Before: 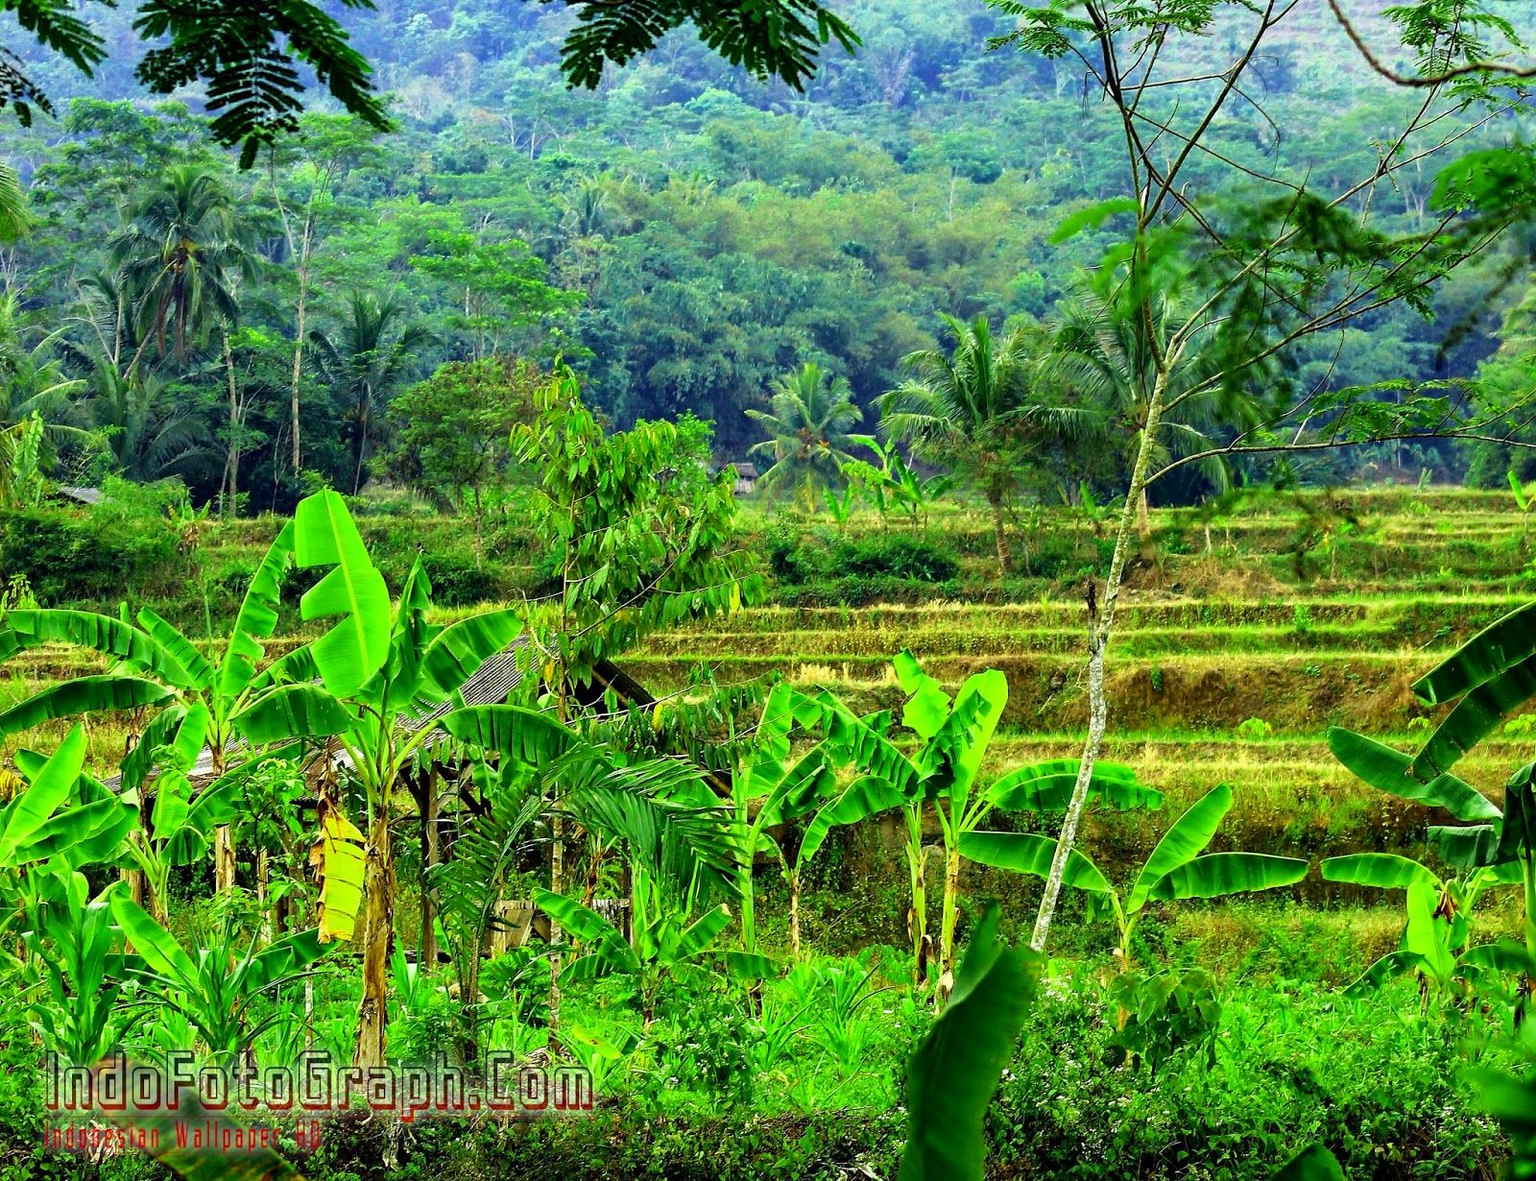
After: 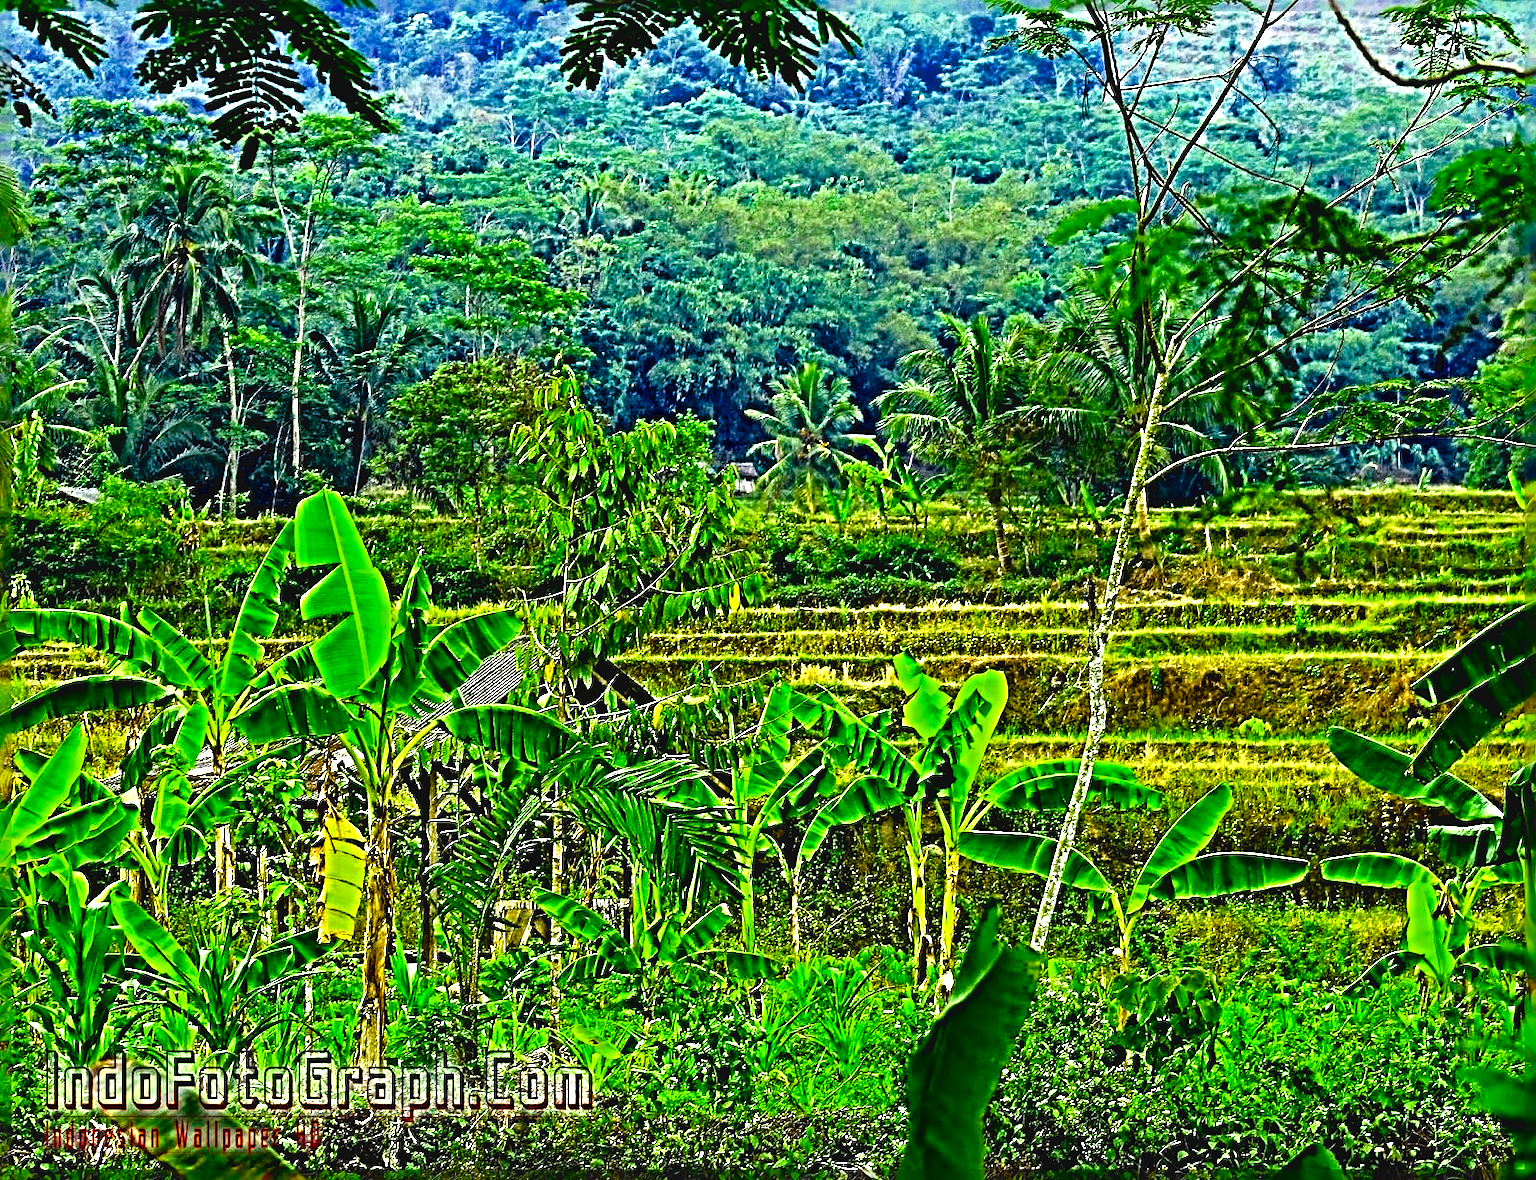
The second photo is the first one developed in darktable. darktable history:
sharpen: radius 6.265, amount 1.817, threshold 0.107
color balance rgb: global offset › luminance 0.494%, linear chroma grading › shadows 31.565%, linear chroma grading › global chroma -2.381%, linear chroma grading › mid-tones 4.366%, perceptual saturation grading › global saturation 19.295%, perceptual brilliance grading › global brilliance 2.9%, perceptual brilliance grading › highlights -2.54%, perceptual brilliance grading › shadows 3.749%, global vibrance 15.784%, saturation formula JzAzBz (2021)
